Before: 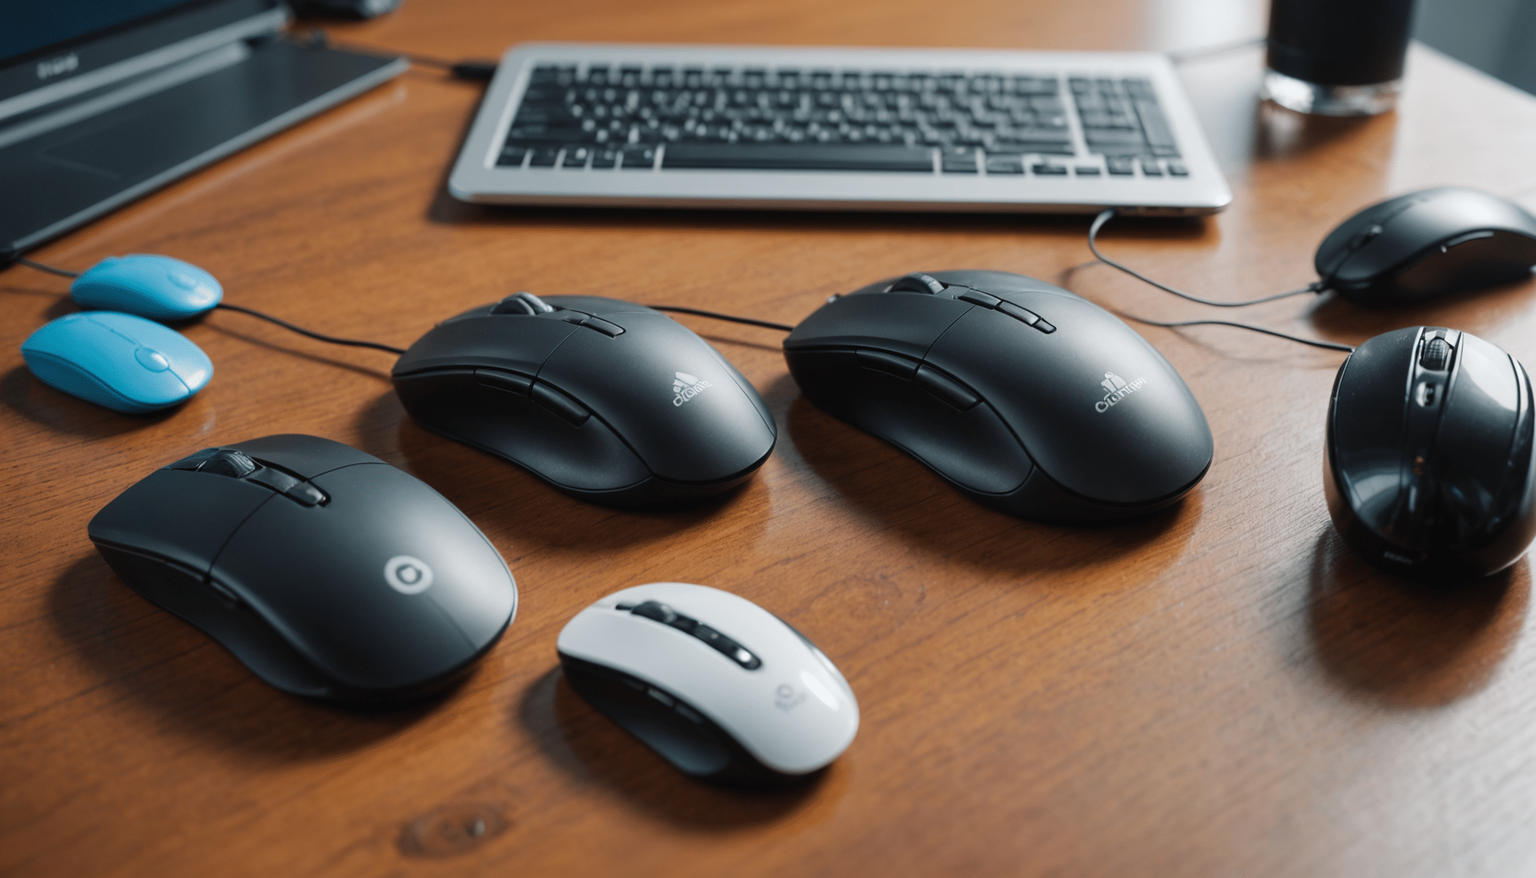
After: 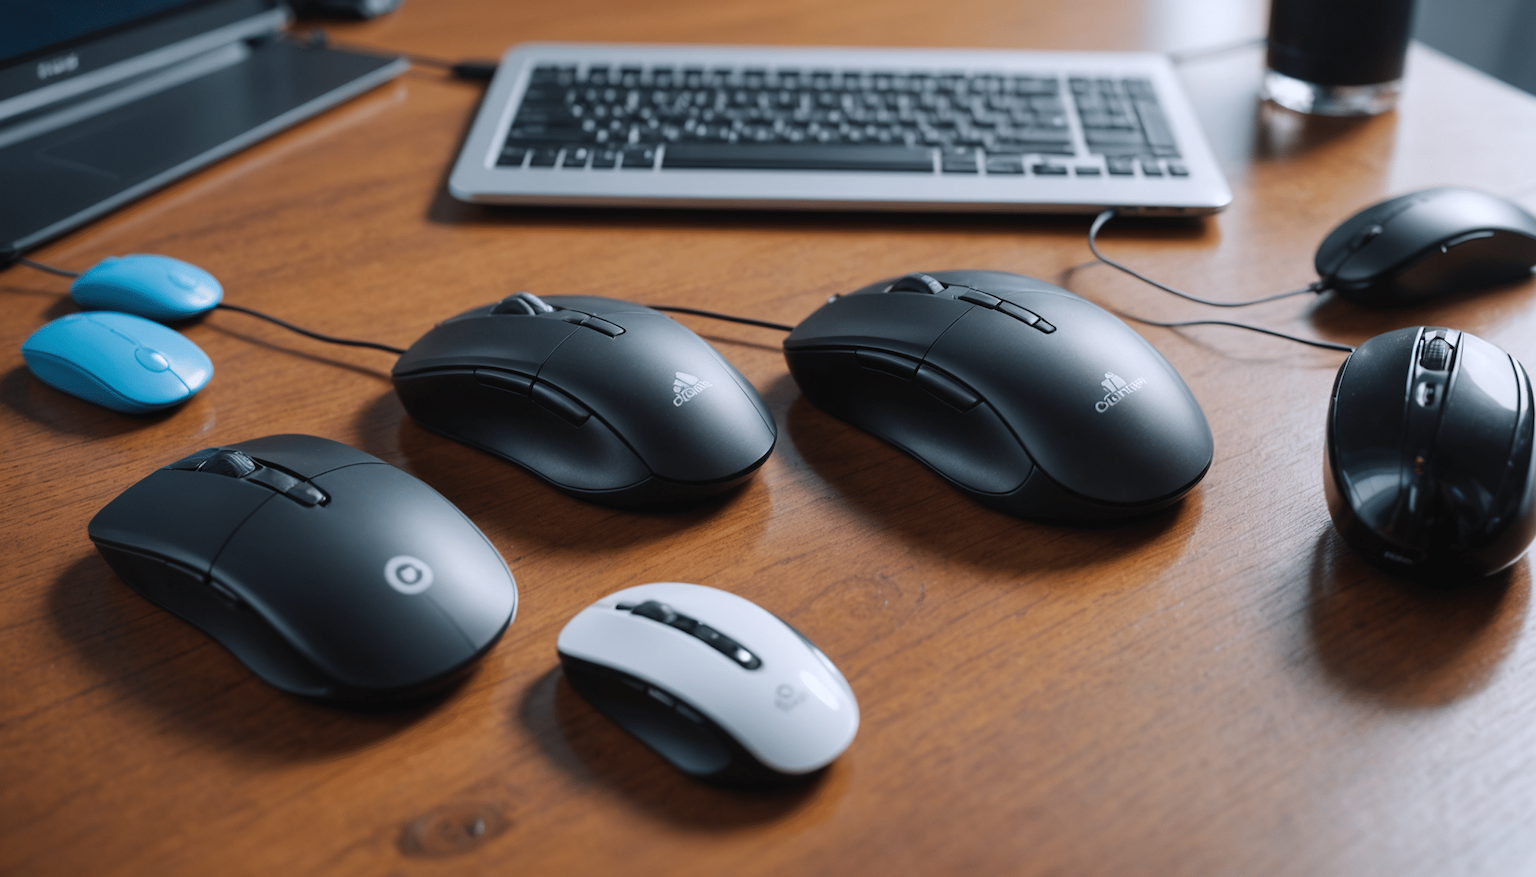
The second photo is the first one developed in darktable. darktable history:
exposure: black level correction 0, compensate exposure bias true, compensate highlight preservation false
white balance: red 0.984, blue 1.059
